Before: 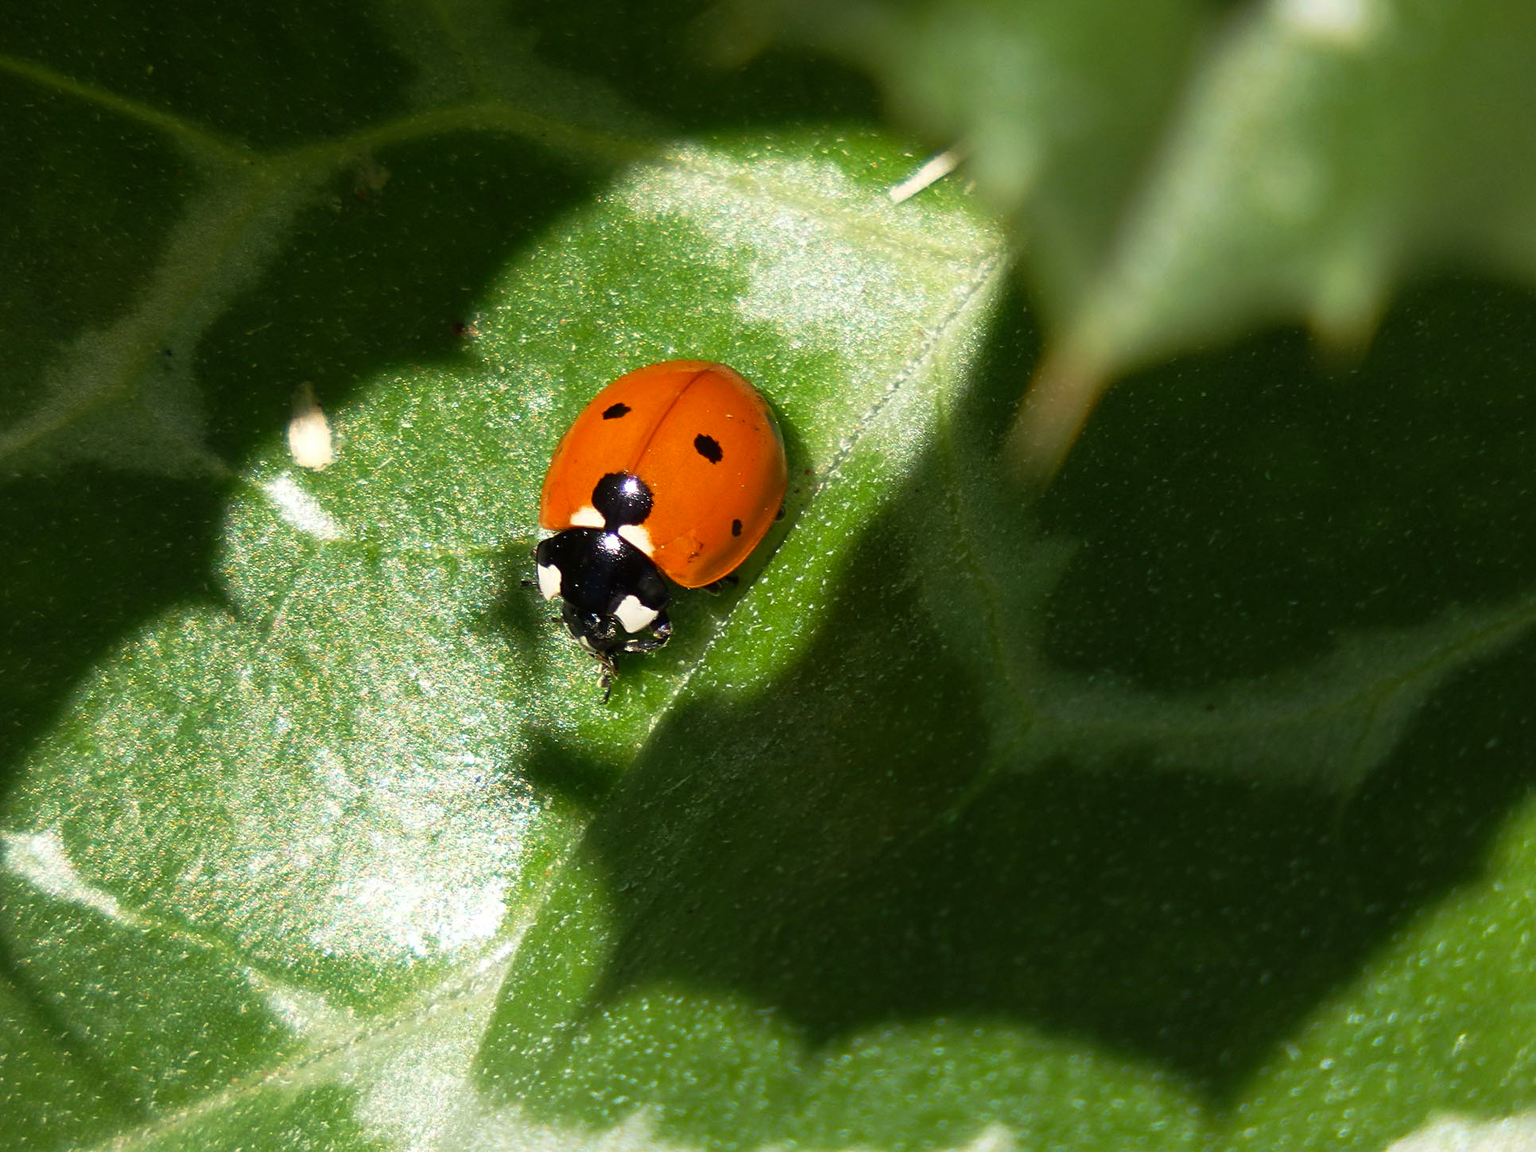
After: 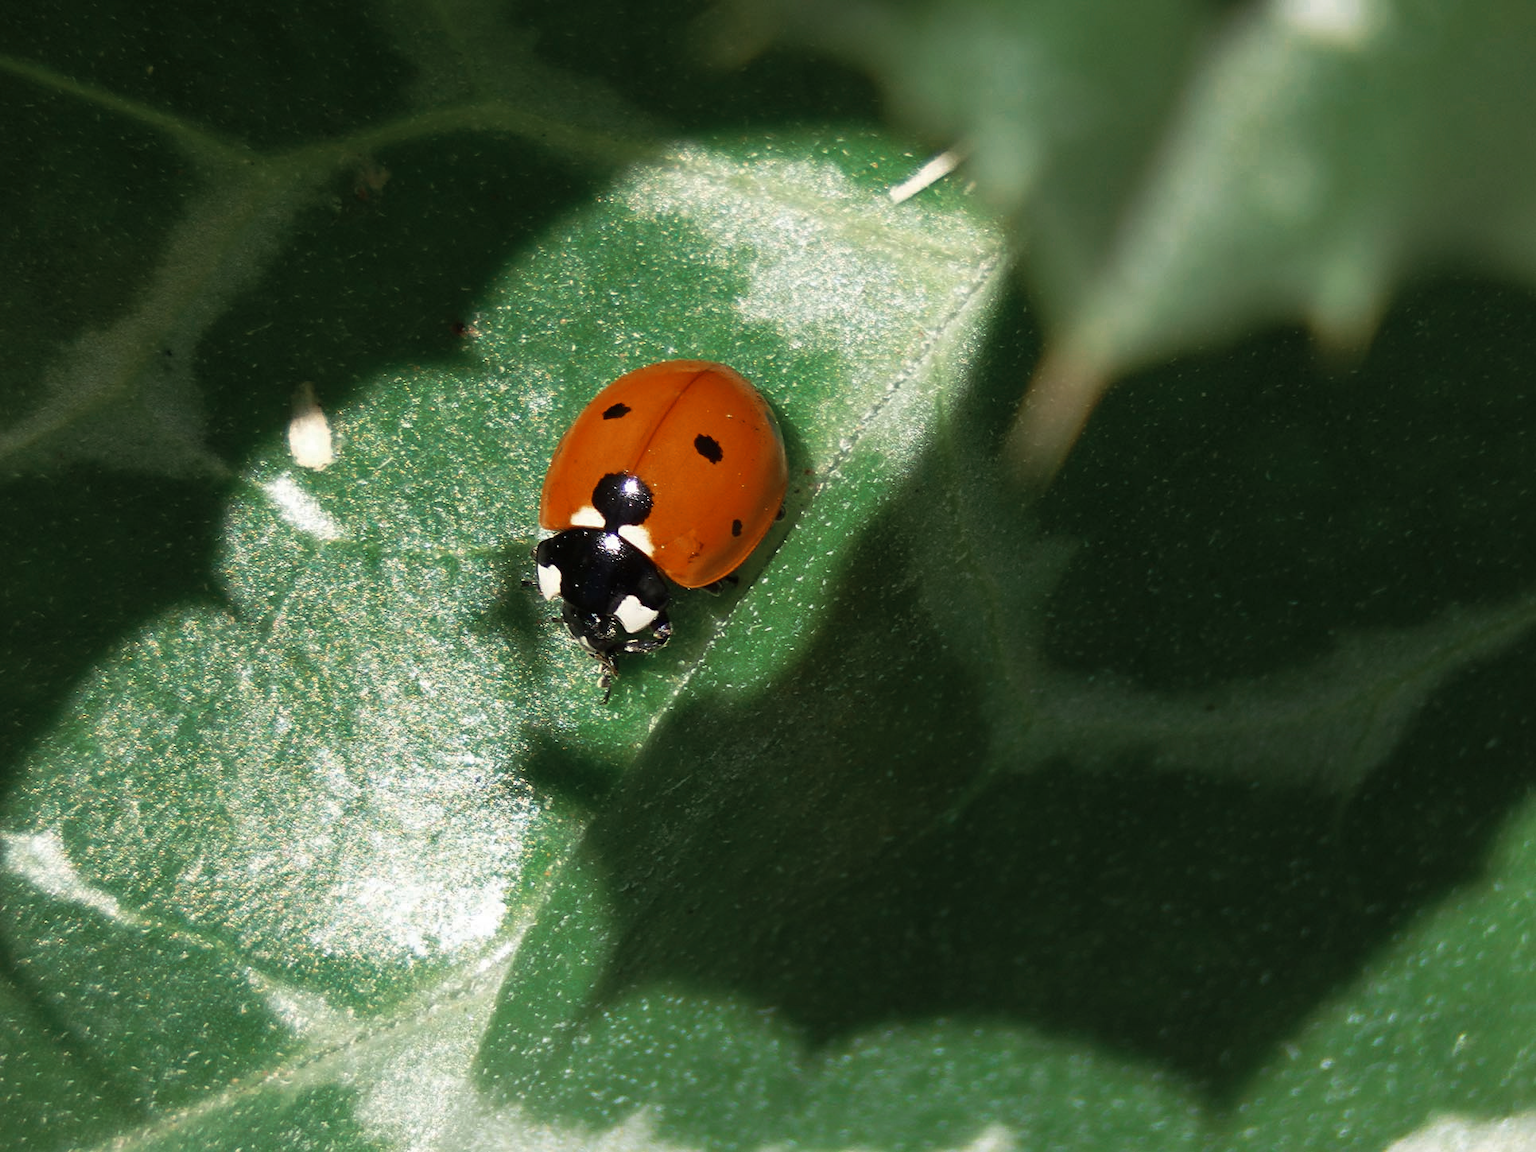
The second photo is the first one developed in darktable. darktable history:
contrast brightness saturation: saturation -0.059
color zones: curves: ch0 [(0, 0.5) (0.125, 0.4) (0.25, 0.5) (0.375, 0.4) (0.5, 0.4) (0.625, 0.35) (0.75, 0.35) (0.875, 0.5)]; ch1 [(0, 0.35) (0.125, 0.45) (0.25, 0.35) (0.375, 0.35) (0.5, 0.35) (0.625, 0.35) (0.75, 0.45) (0.875, 0.35)]; ch2 [(0, 0.6) (0.125, 0.5) (0.25, 0.5) (0.375, 0.6) (0.5, 0.6) (0.625, 0.5) (0.75, 0.5) (0.875, 0.5)]
base curve: preserve colors none
